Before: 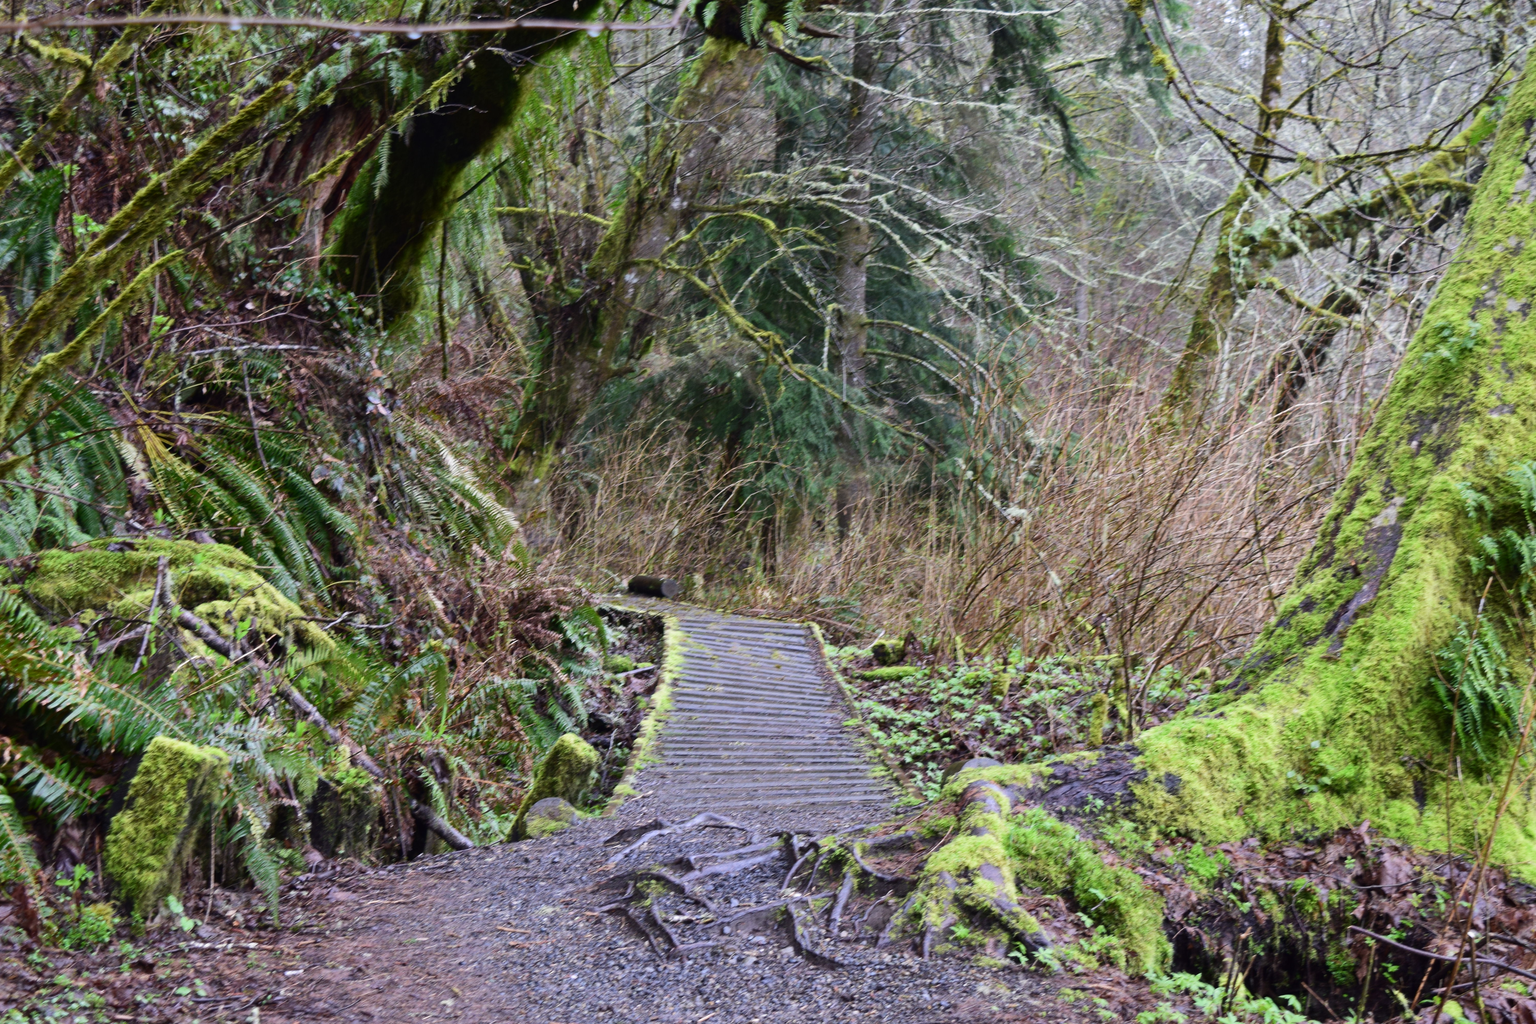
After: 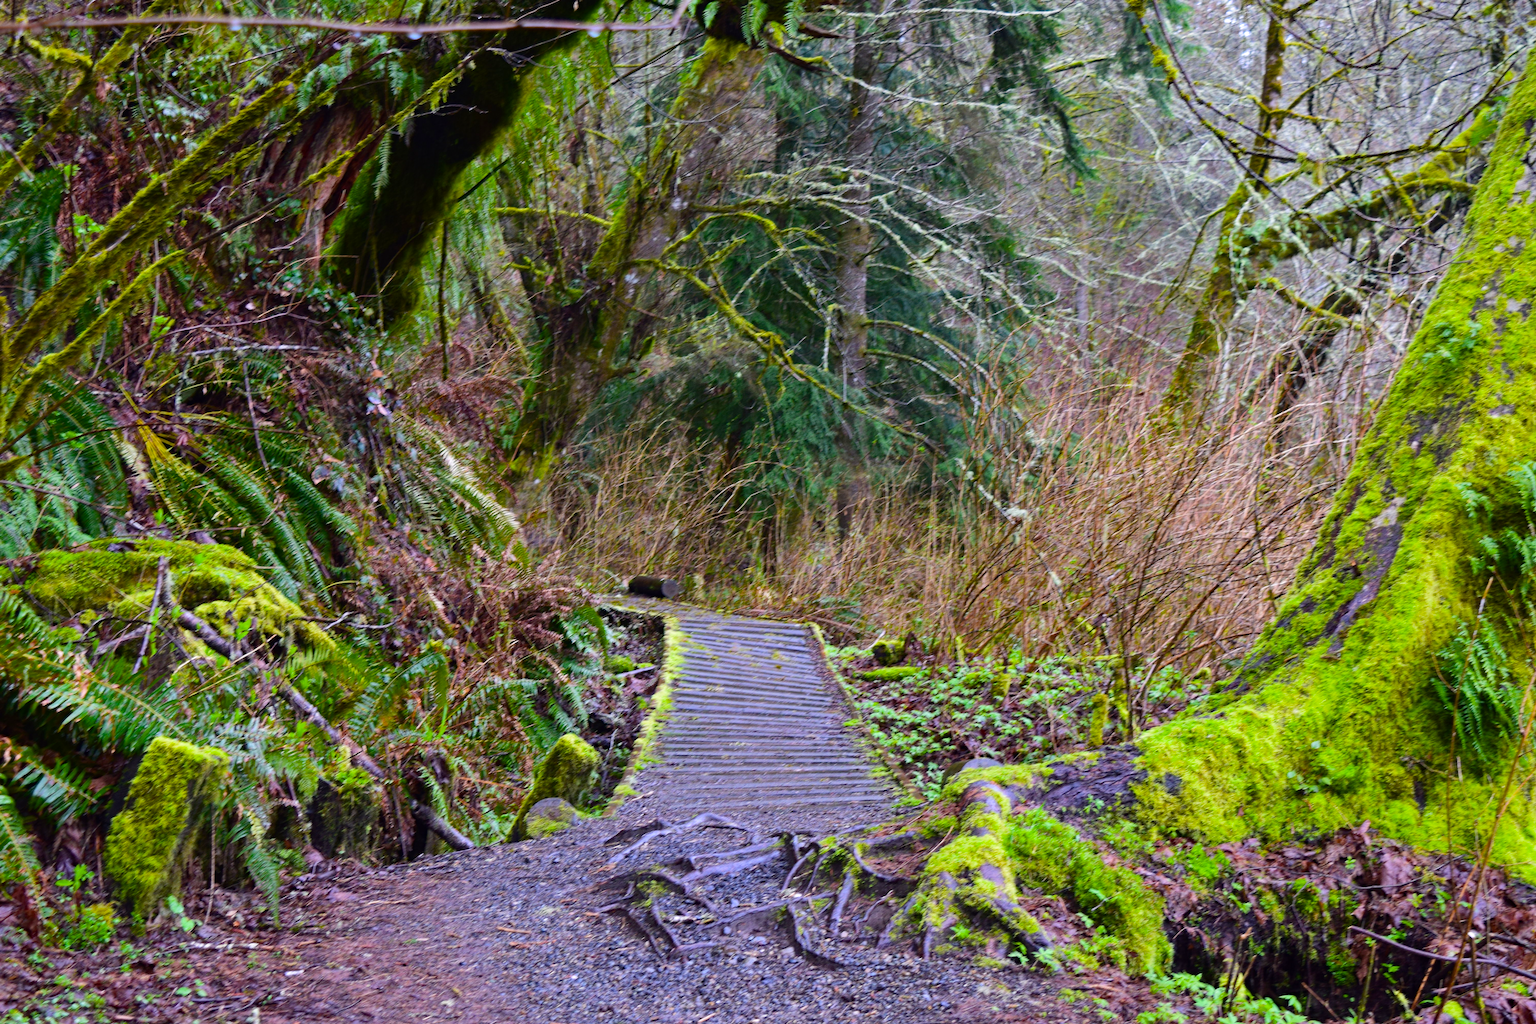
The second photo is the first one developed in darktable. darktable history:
white balance: red 1, blue 1
color balance rgb: linear chroma grading › global chroma 15%, perceptual saturation grading › global saturation 30%
haze removal: compatibility mode true, adaptive false
